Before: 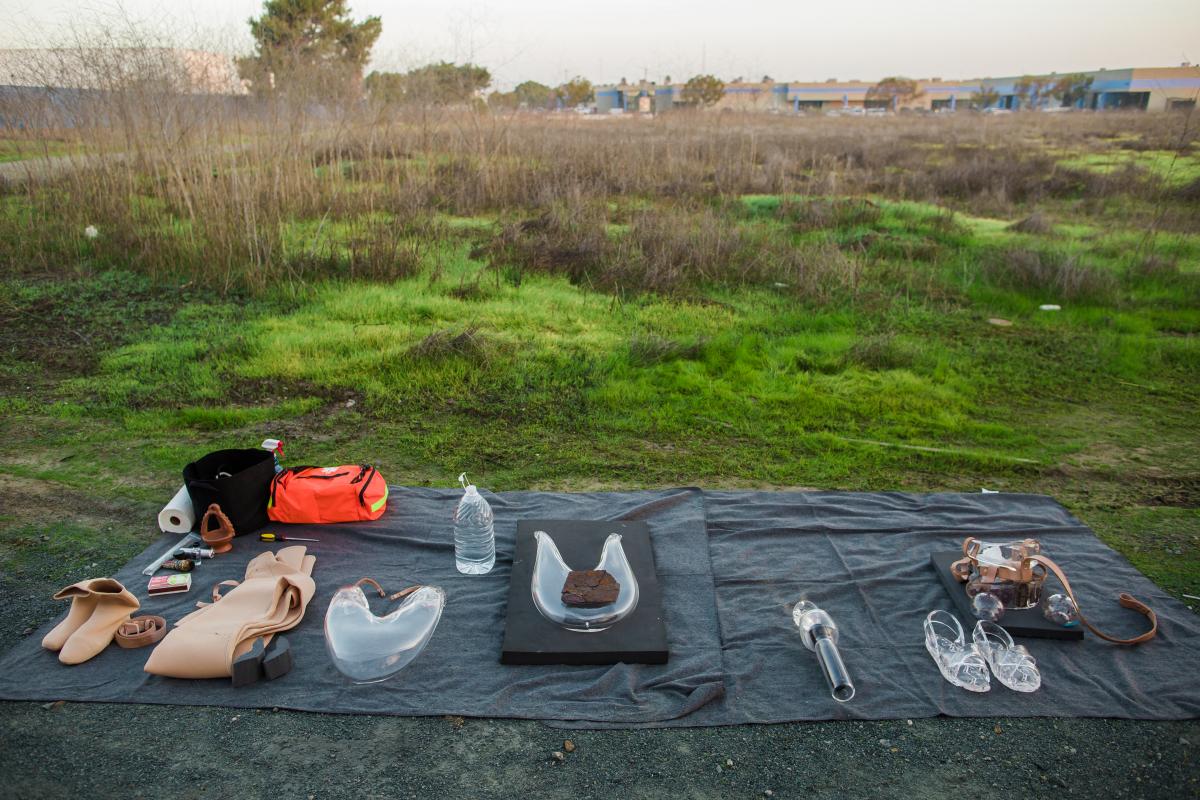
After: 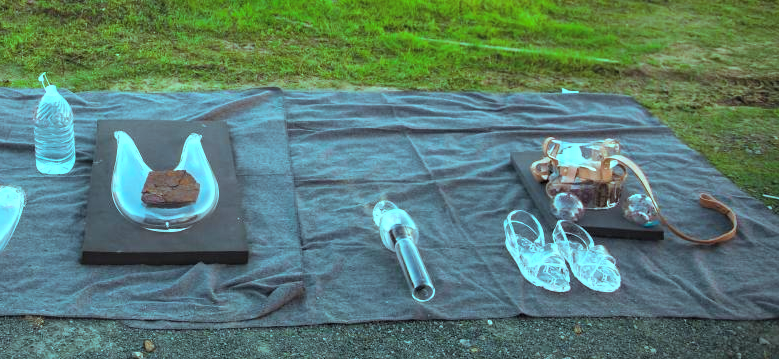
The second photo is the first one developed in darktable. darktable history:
crop and rotate: left 35.075%, top 50.068%, bottom 5.006%
color balance rgb: highlights gain › luminance -33.017%, highlights gain › chroma 5.643%, highlights gain › hue 218.16°, perceptual saturation grading › global saturation 3.722%, perceptual brilliance grading › highlights 16.25%, perceptual brilliance grading › shadows -14.593%, global vibrance 20%
contrast brightness saturation: brightness 0.155
exposure: exposure 0.55 EV, compensate exposure bias true, compensate highlight preservation false
